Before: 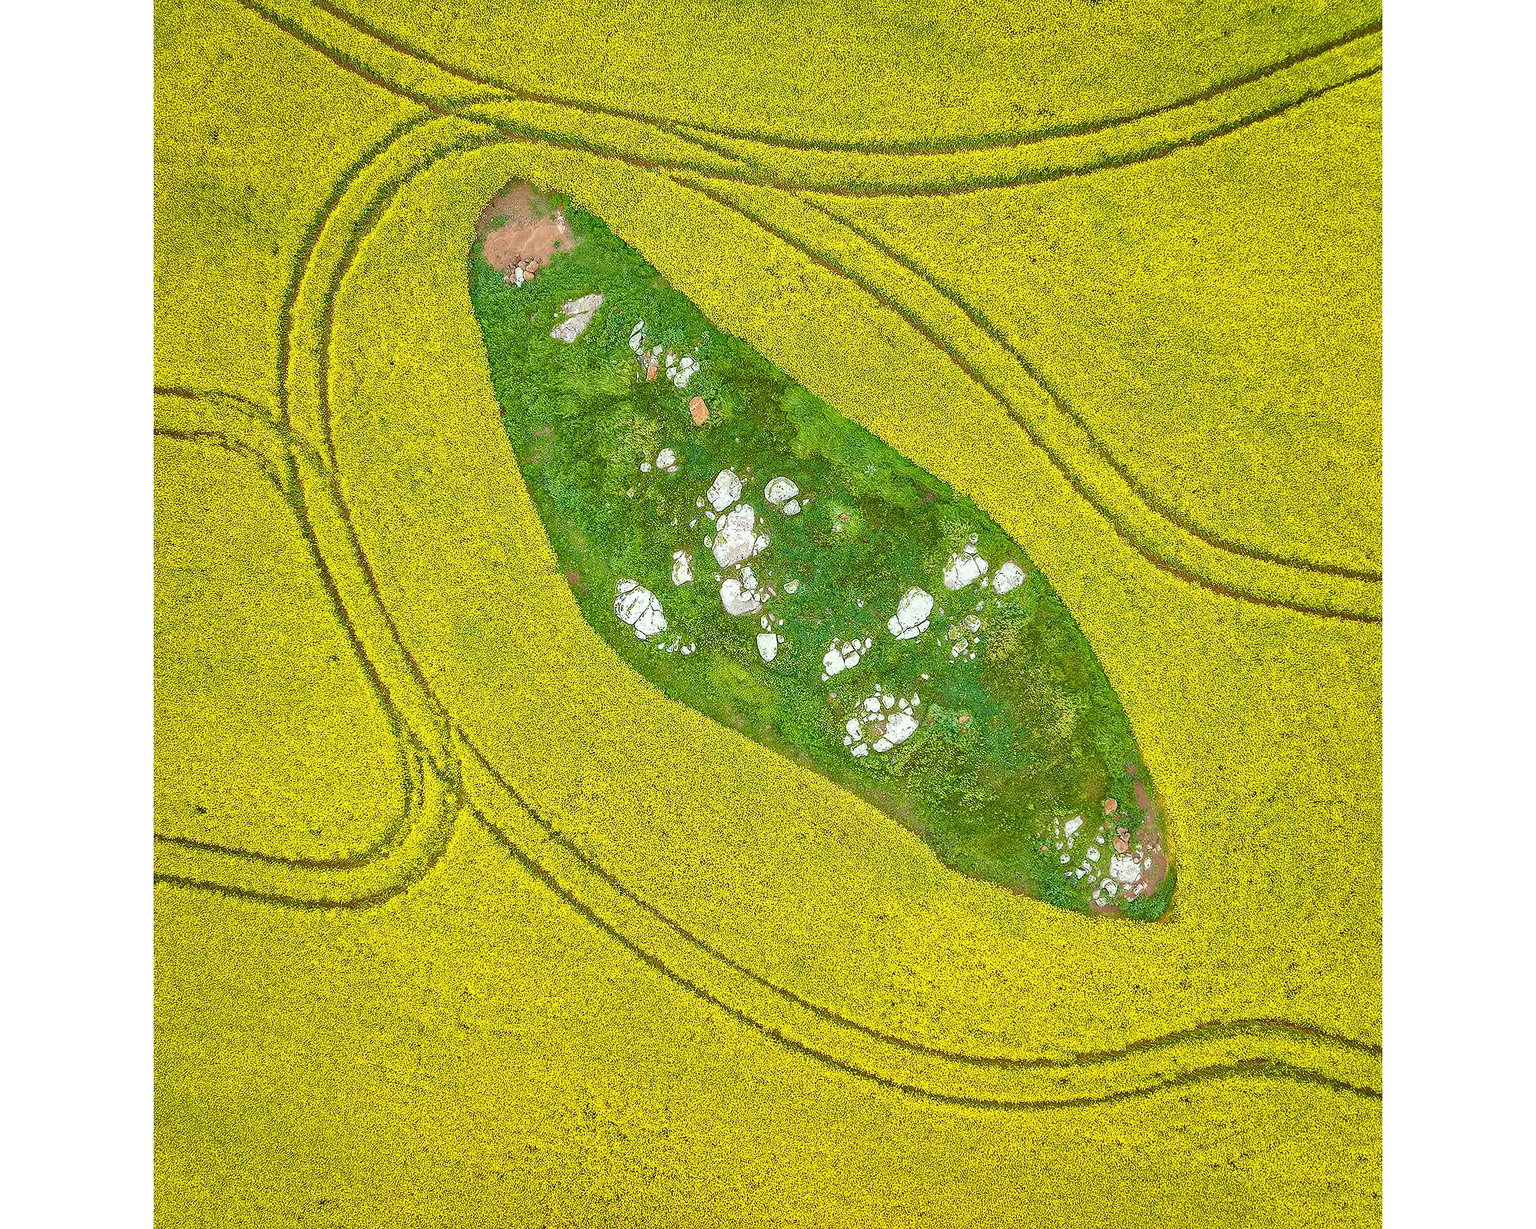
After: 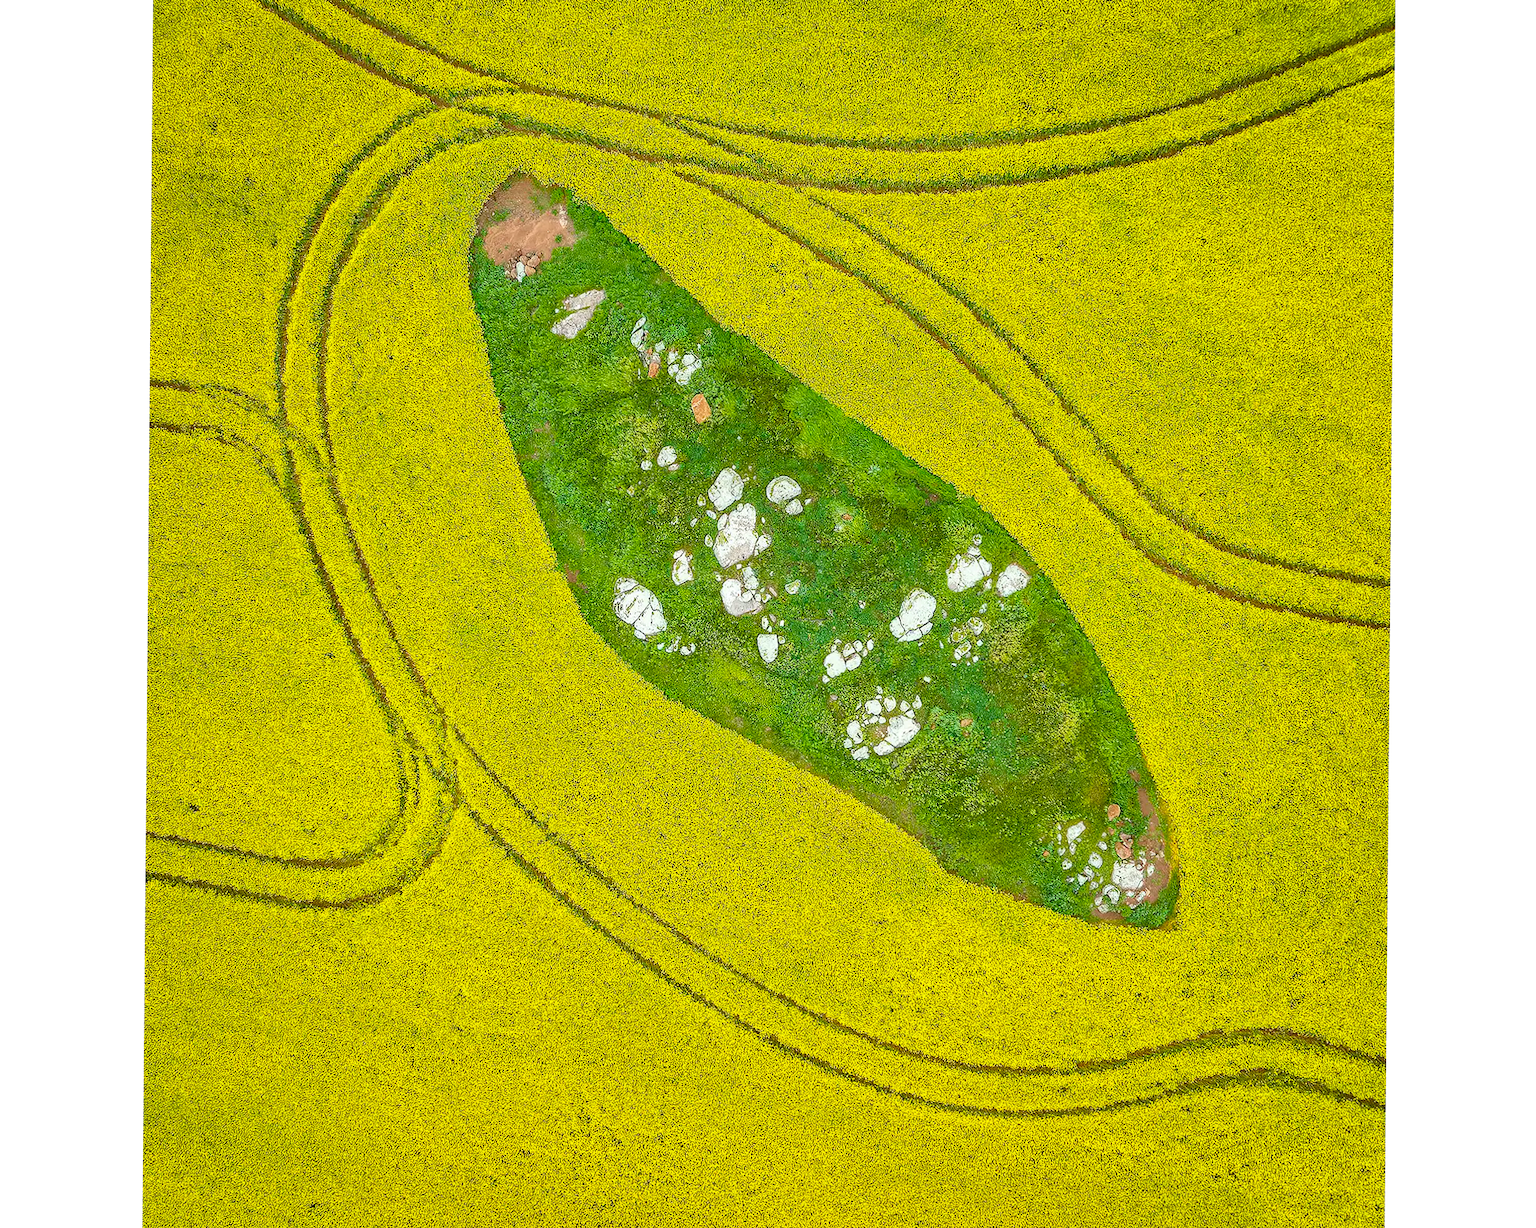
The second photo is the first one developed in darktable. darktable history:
crop and rotate: angle -0.5°
color balance rgb: perceptual saturation grading › global saturation 10%, global vibrance 20%
